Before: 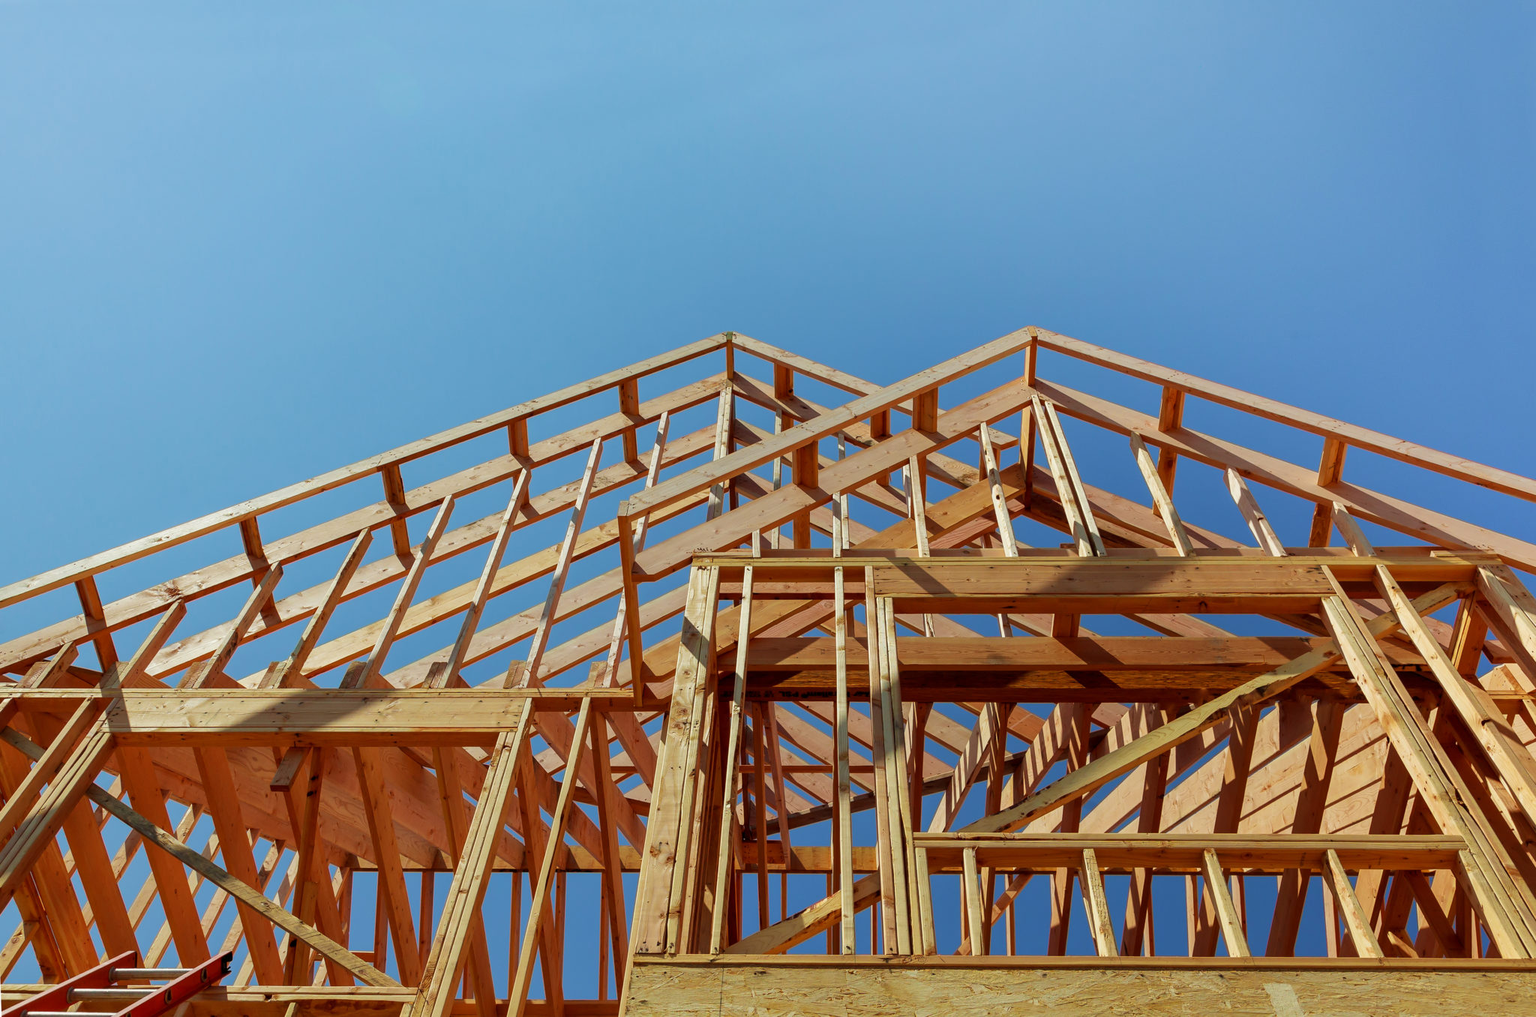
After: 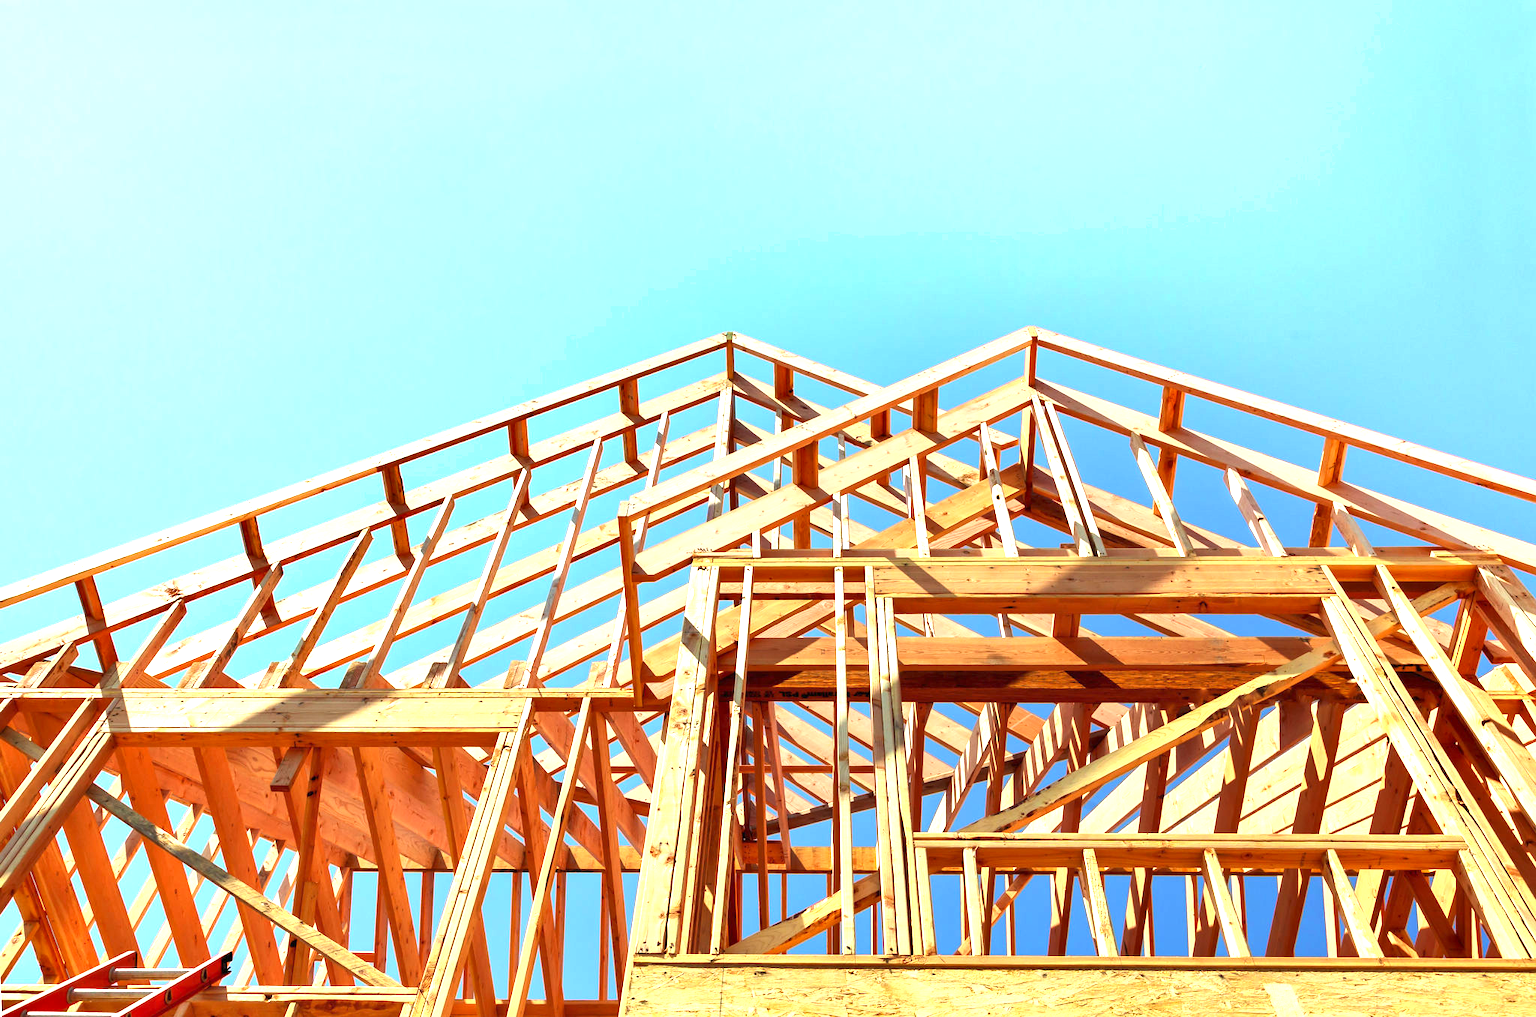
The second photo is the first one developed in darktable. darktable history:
shadows and highlights: shadows 37.27, highlights -28.18, soften with gaussian
exposure: black level correction 0, exposure 1.741 EV, compensate exposure bias true, compensate highlight preservation false
